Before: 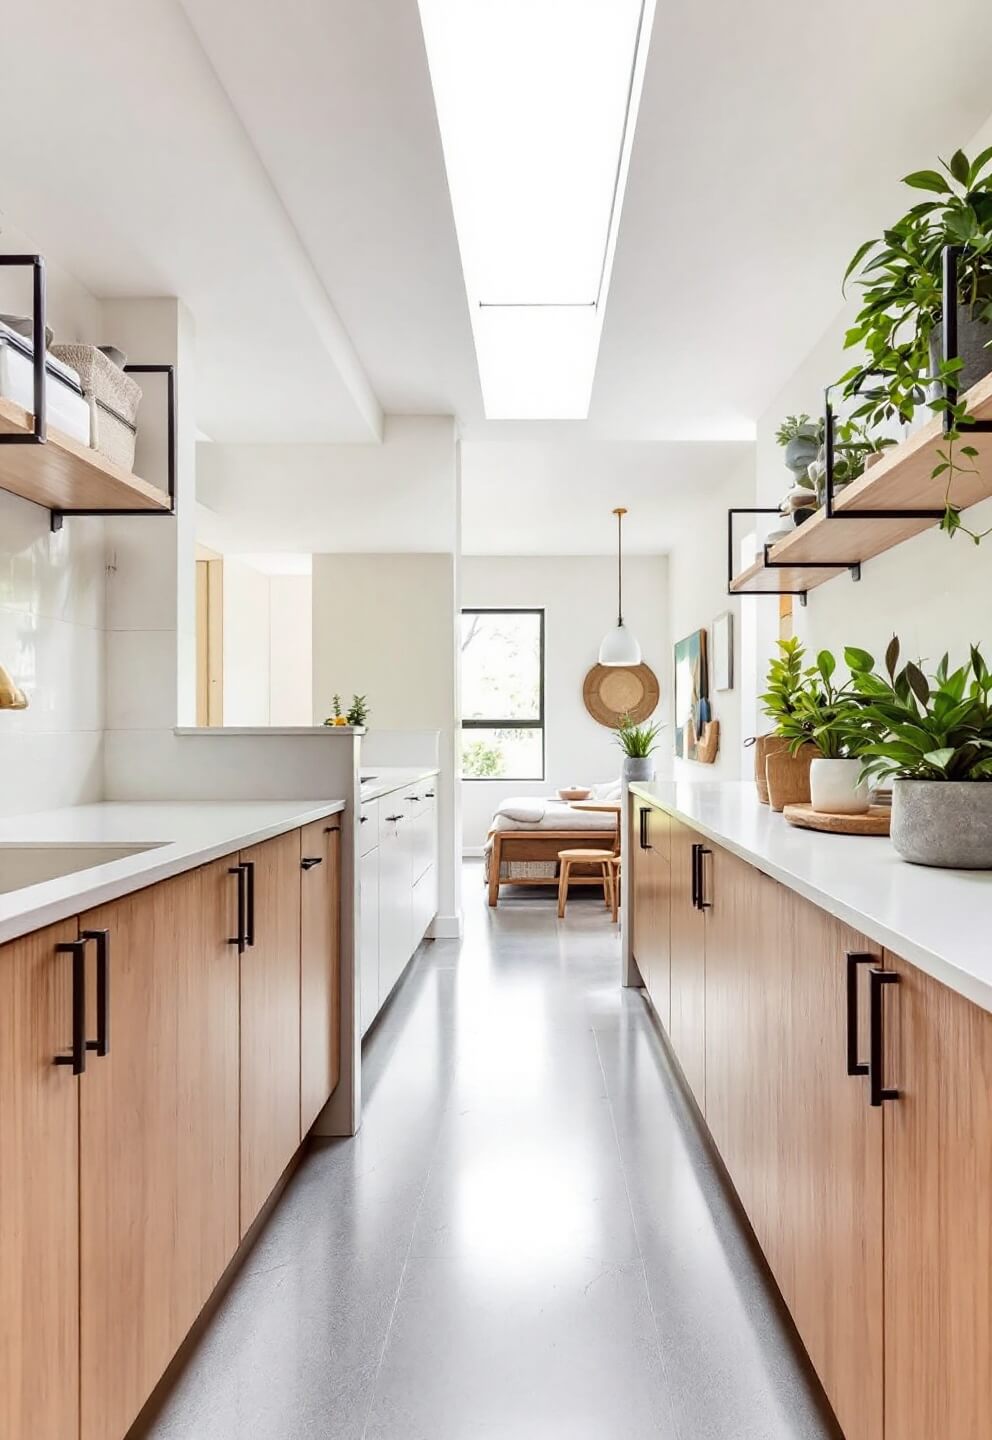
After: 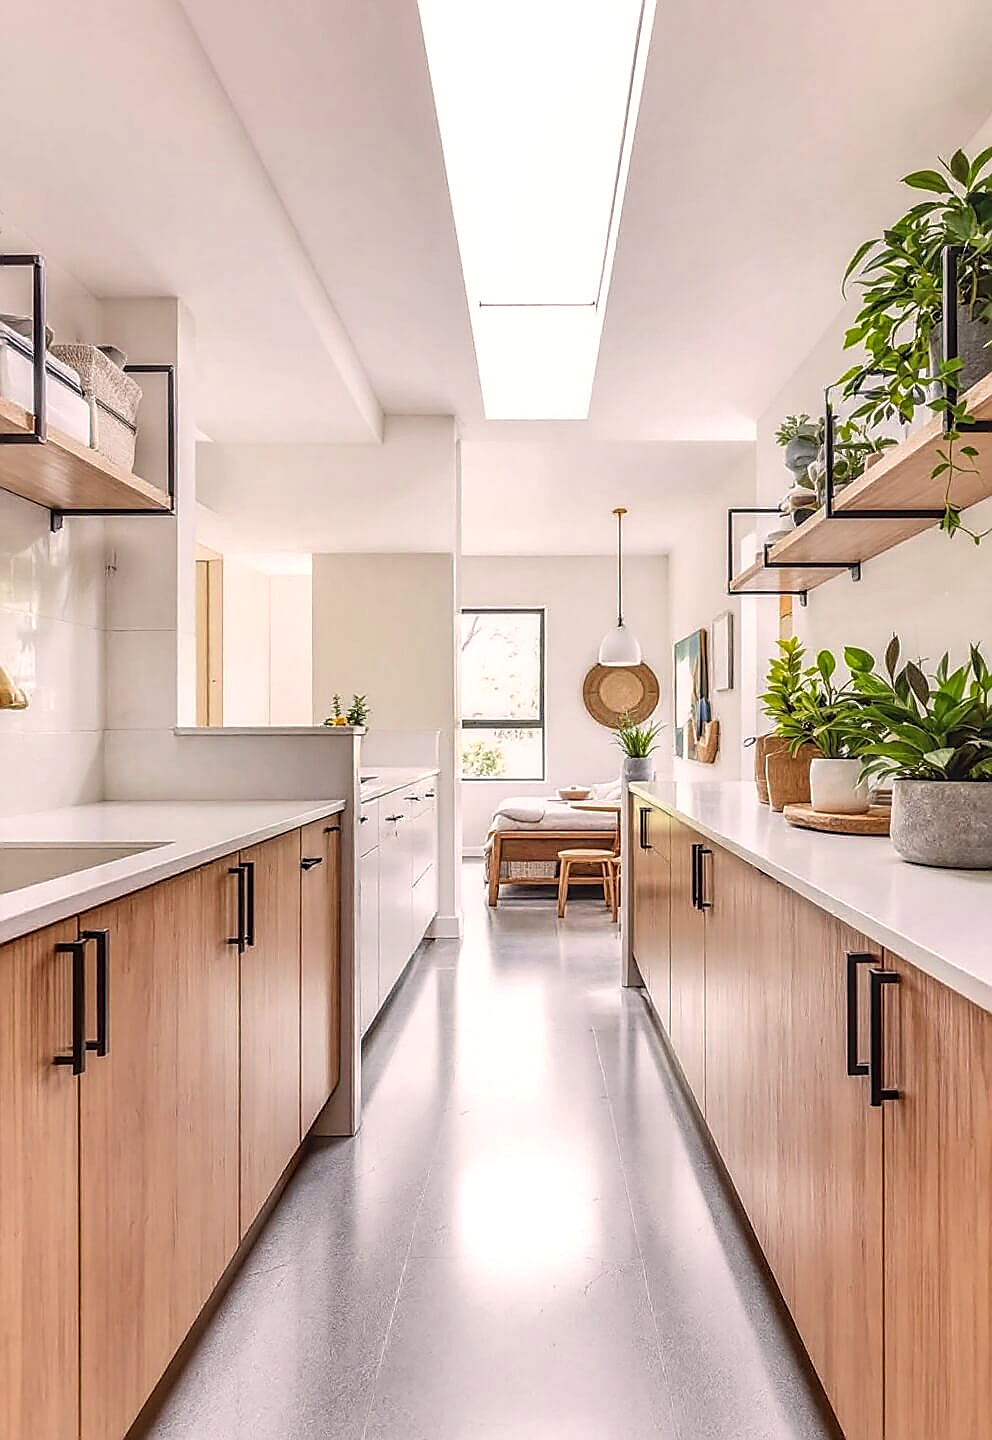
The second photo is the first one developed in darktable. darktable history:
local contrast: highlights 0%, shadows 0%, detail 133%
sharpen: radius 1.4, amount 1.25, threshold 0.7
color correction: highlights a* 7.34, highlights b* 4.37
